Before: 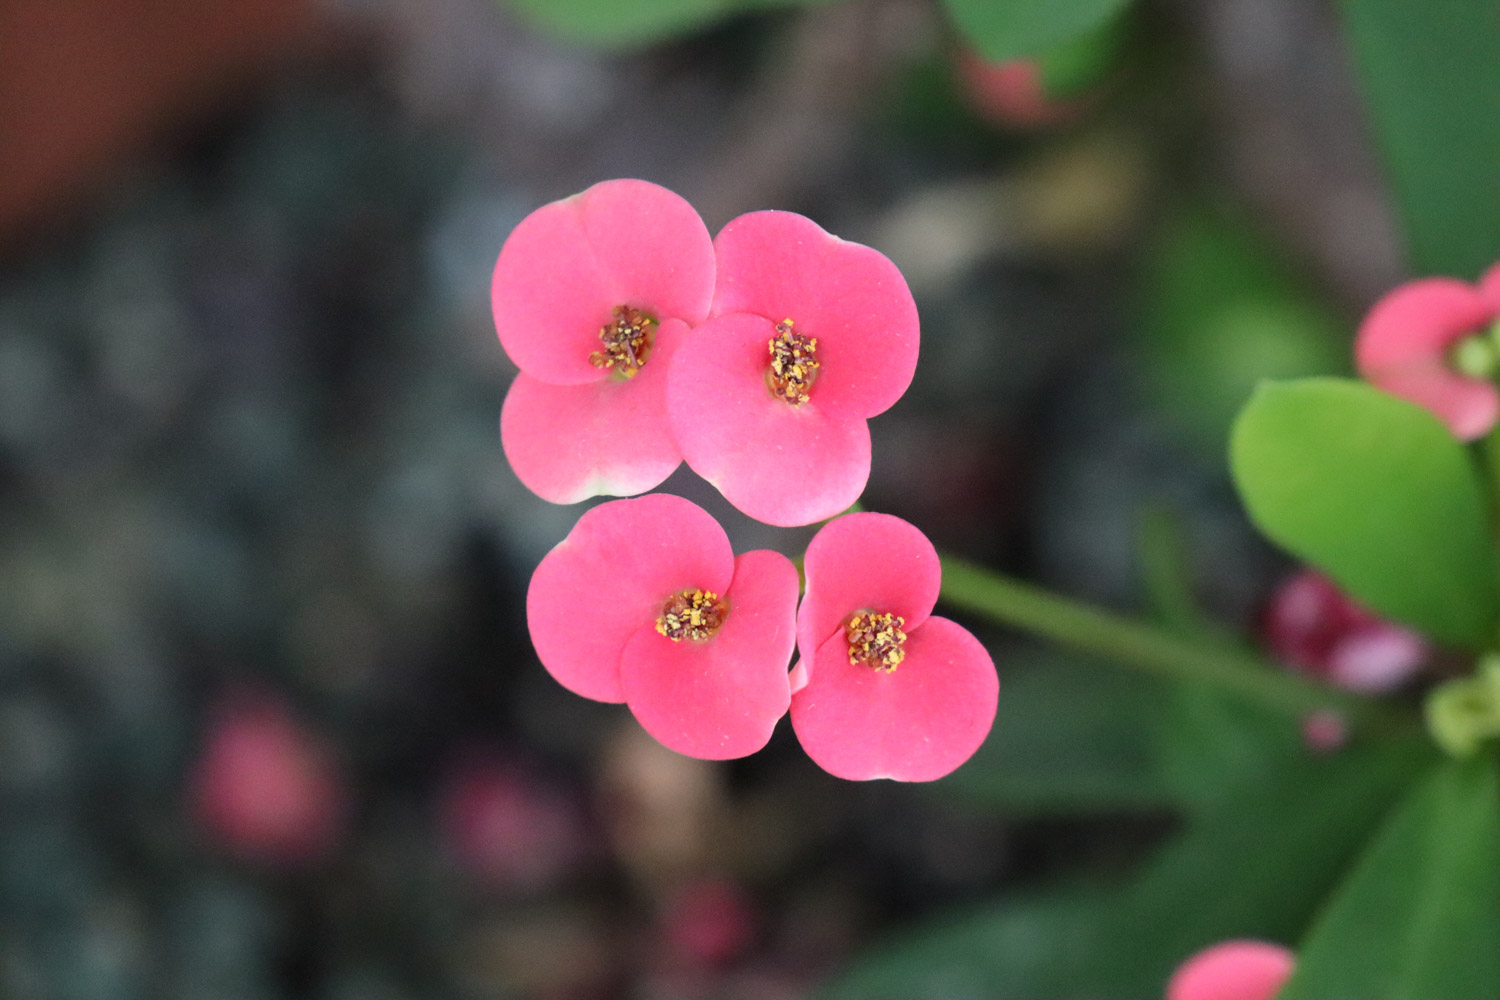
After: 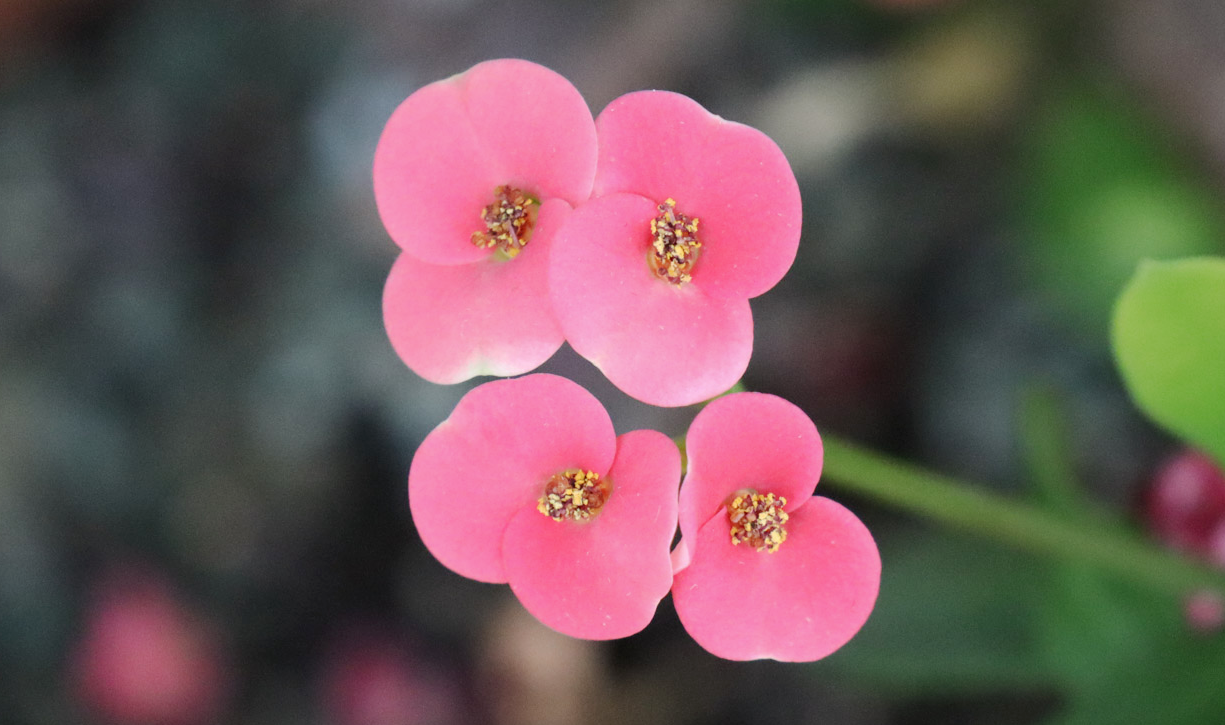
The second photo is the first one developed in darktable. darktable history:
crop: left 7.932%, top 12.048%, right 10.363%, bottom 15.447%
base curve: curves: ch0 [(0, 0) (0.262, 0.32) (0.722, 0.705) (1, 1)], preserve colors none
